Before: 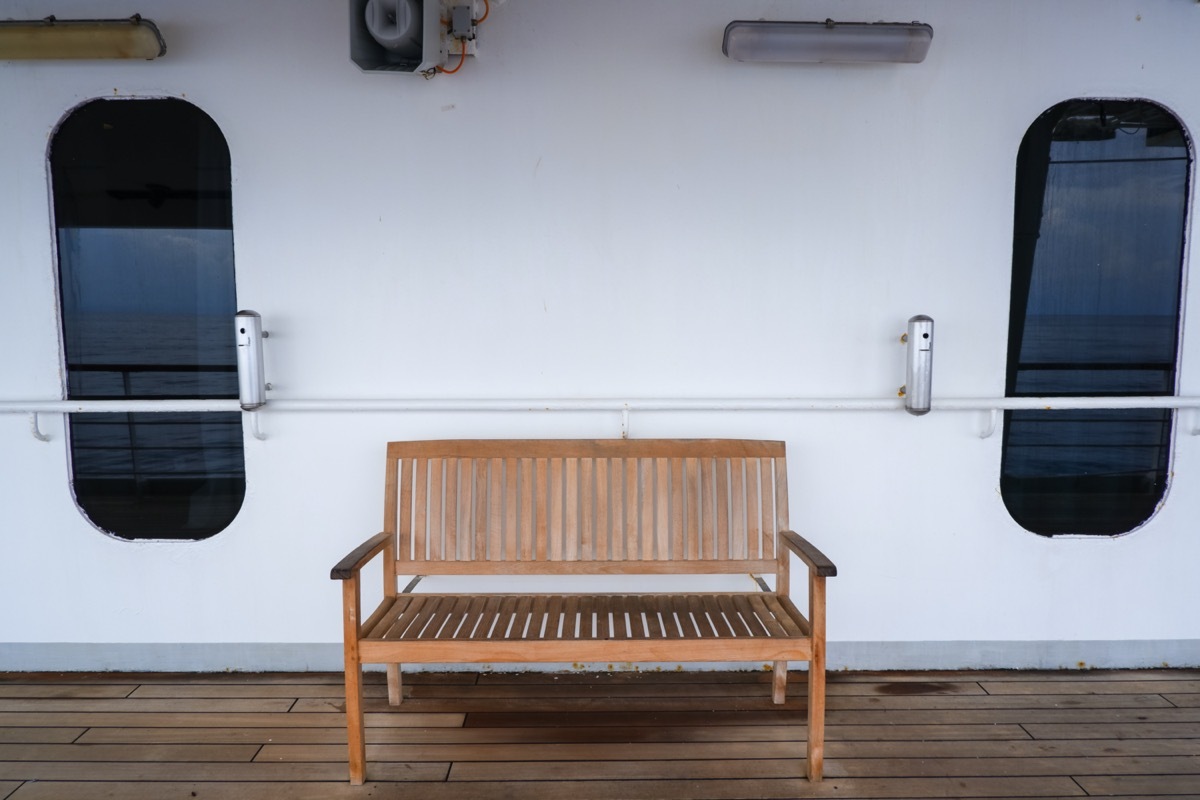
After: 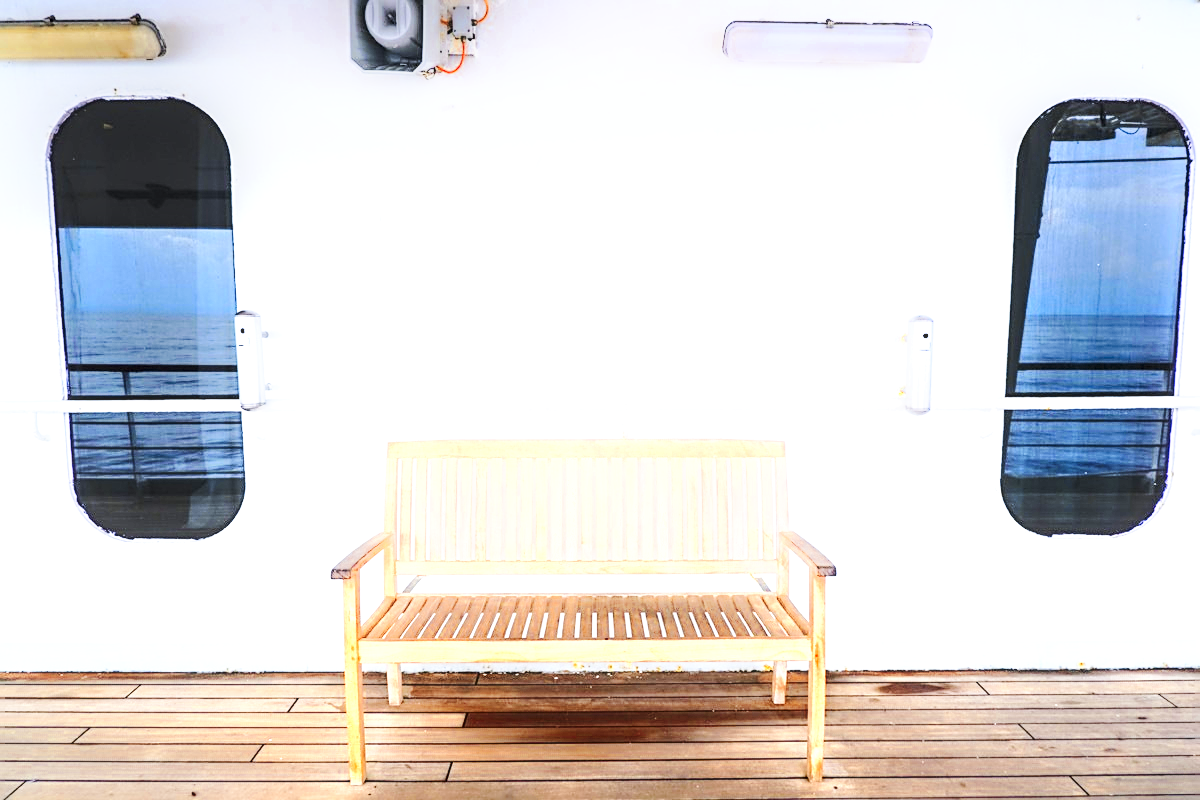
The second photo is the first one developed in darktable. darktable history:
shadows and highlights: shadows -41.86, highlights 62.65, soften with gaussian
color zones: curves: ch0 [(0.004, 0.305) (0.261, 0.623) (0.389, 0.399) (0.708, 0.571) (0.947, 0.34)]; ch1 [(0.025, 0.645) (0.229, 0.584) (0.326, 0.551) (0.484, 0.262) (0.757, 0.643)]
local contrast: on, module defaults
exposure: black level correction 0, exposure 1.2 EV, compensate highlight preservation false
sharpen: on, module defaults
base curve: curves: ch0 [(0, 0) (0.028, 0.03) (0.121, 0.232) (0.46, 0.748) (0.859, 0.968) (1, 1)], preserve colors none
